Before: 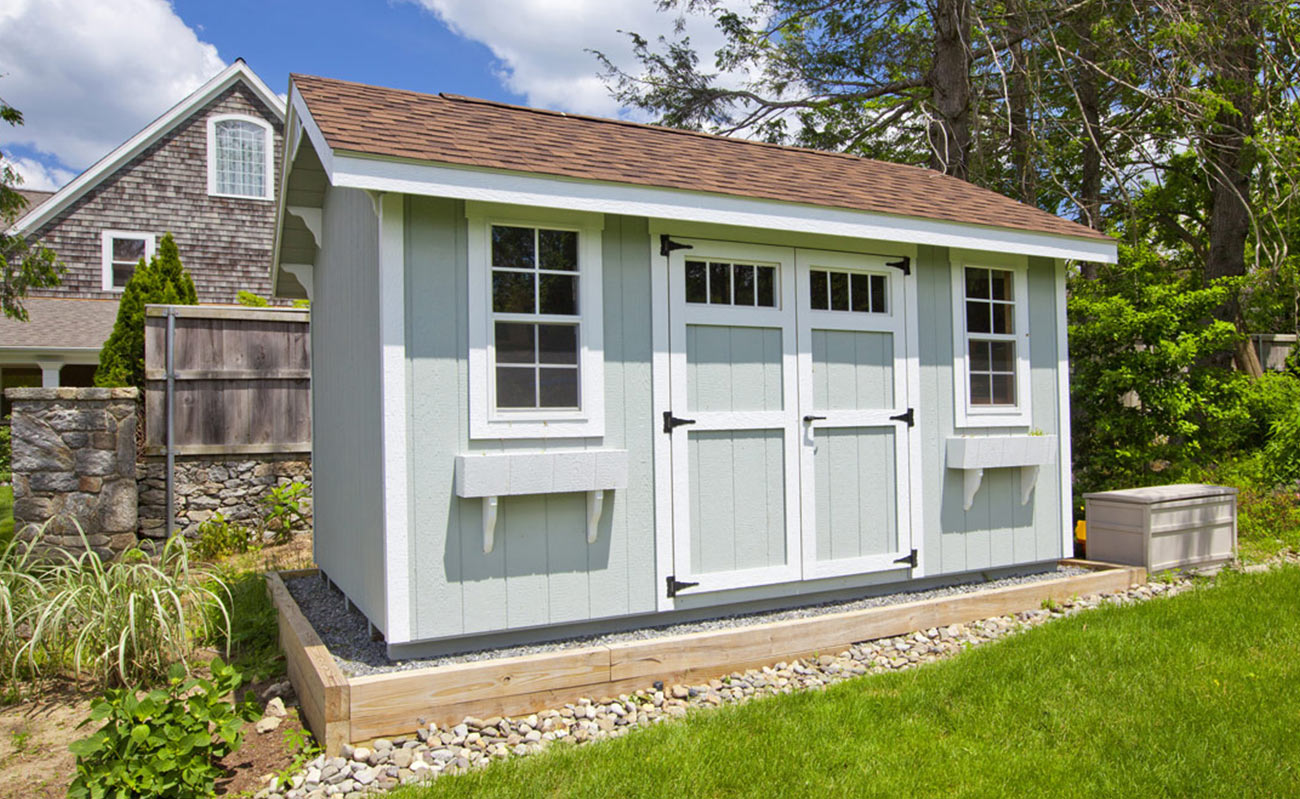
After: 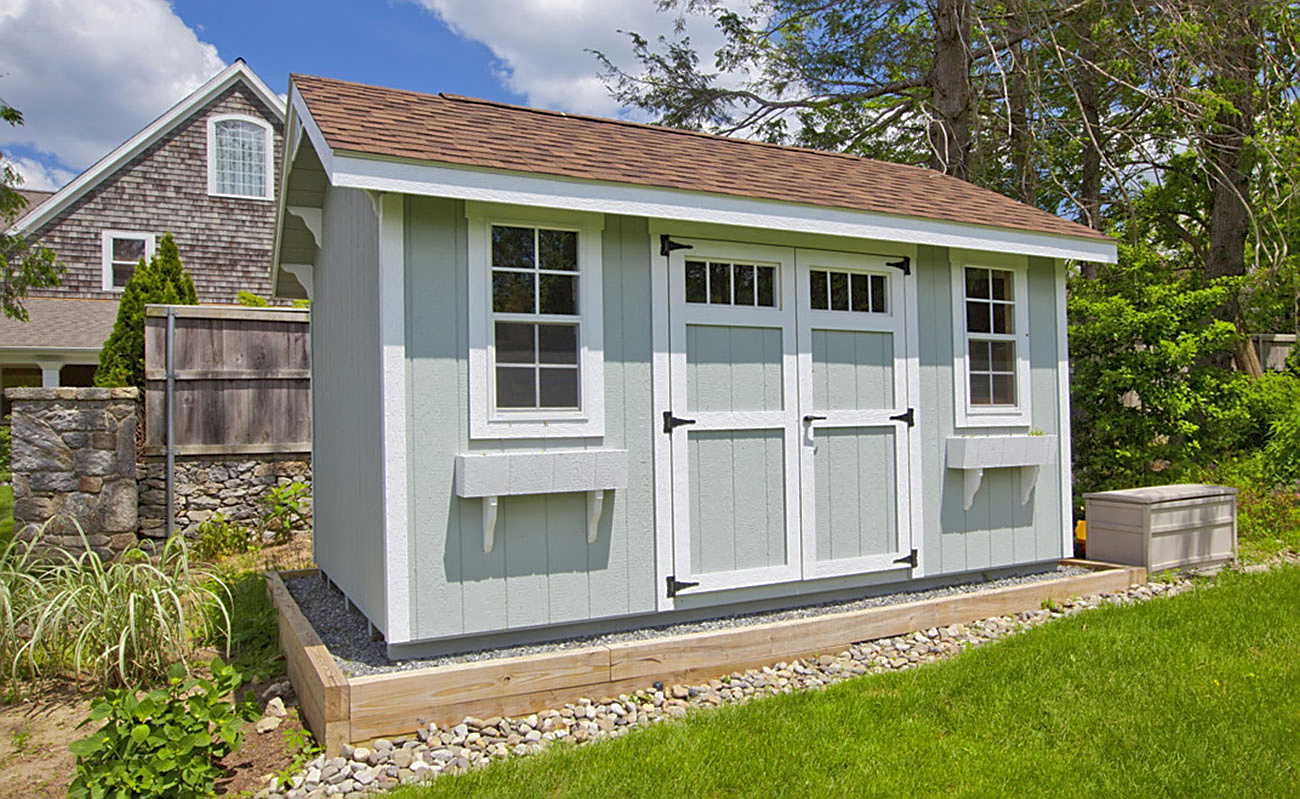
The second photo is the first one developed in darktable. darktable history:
sharpen: on, module defaults
exposure: exposure -0.064 EV, compensate highlight preservation false
shadows and highlights: on, module defaults
